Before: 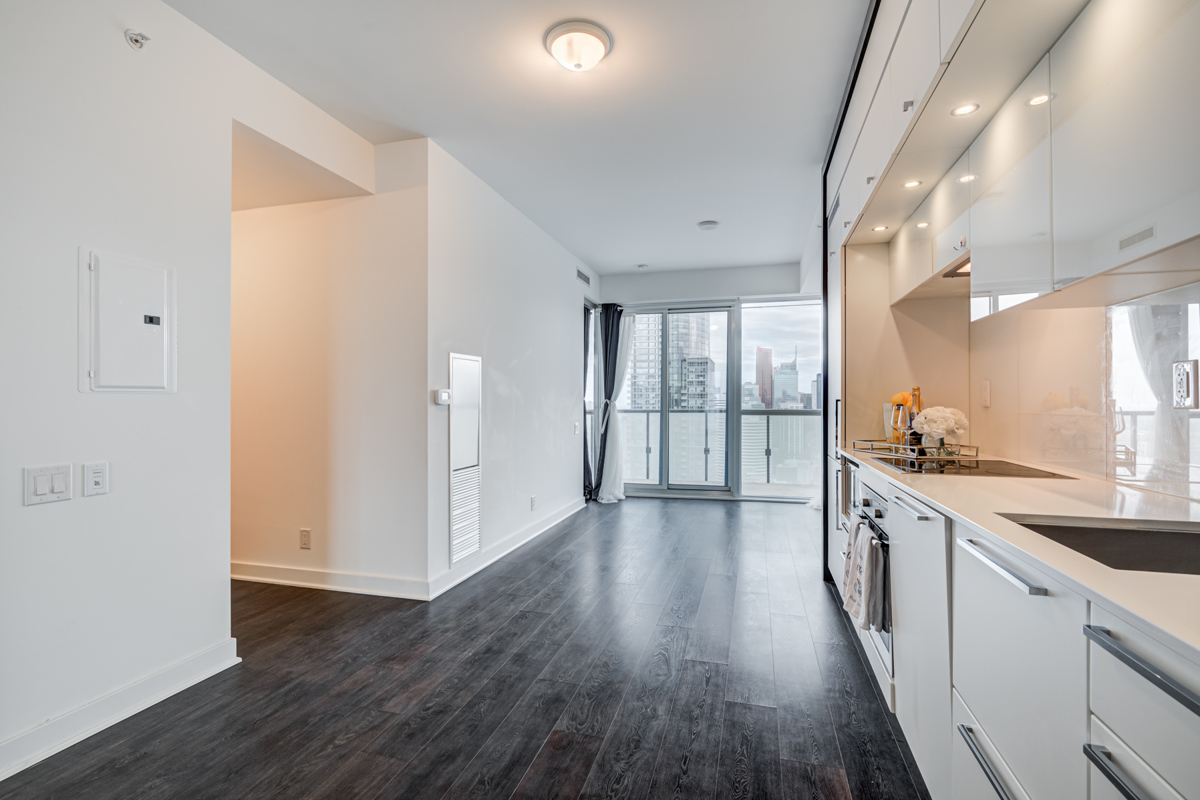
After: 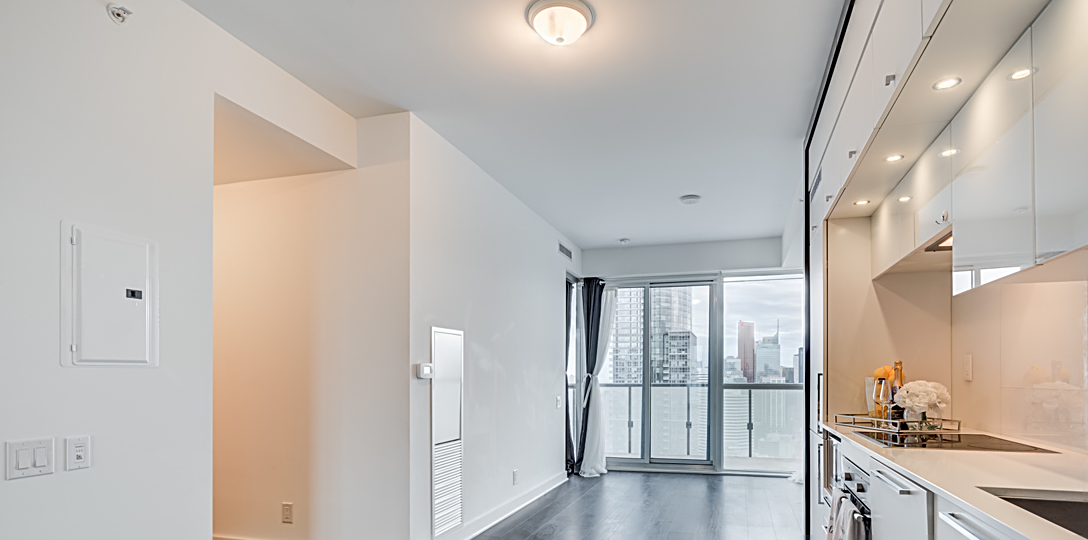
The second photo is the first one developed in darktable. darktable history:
crop: left 1.577%, top 3.356%, right 7.644%, bottom 28.414%
sharpen: on, module defaults
